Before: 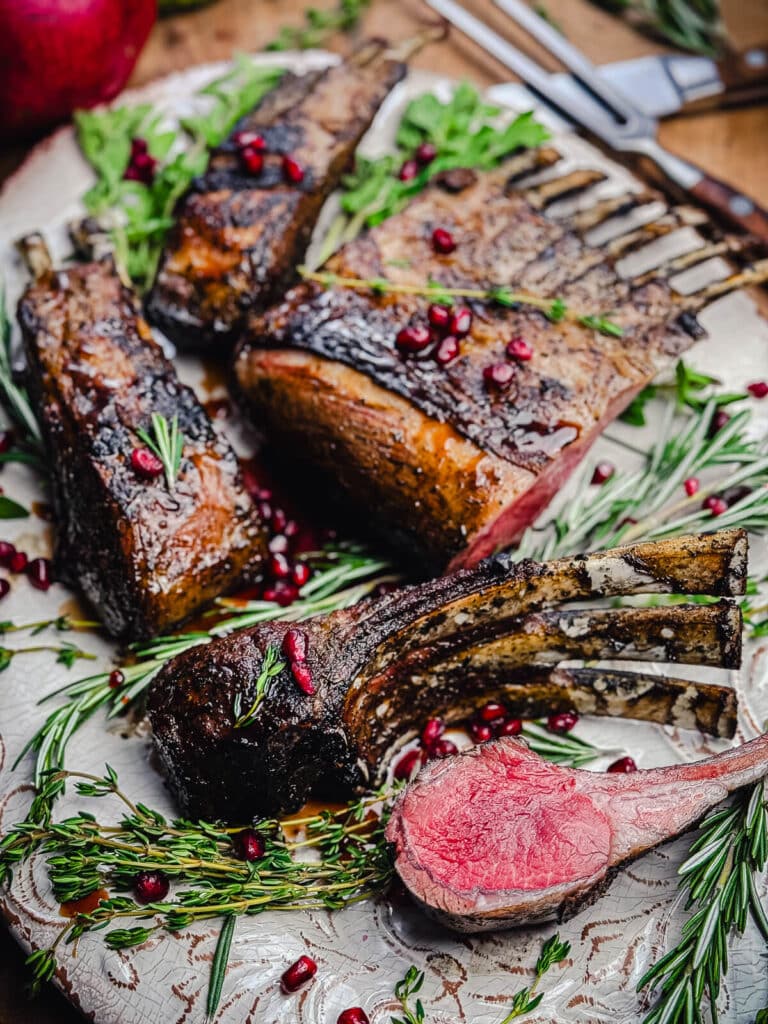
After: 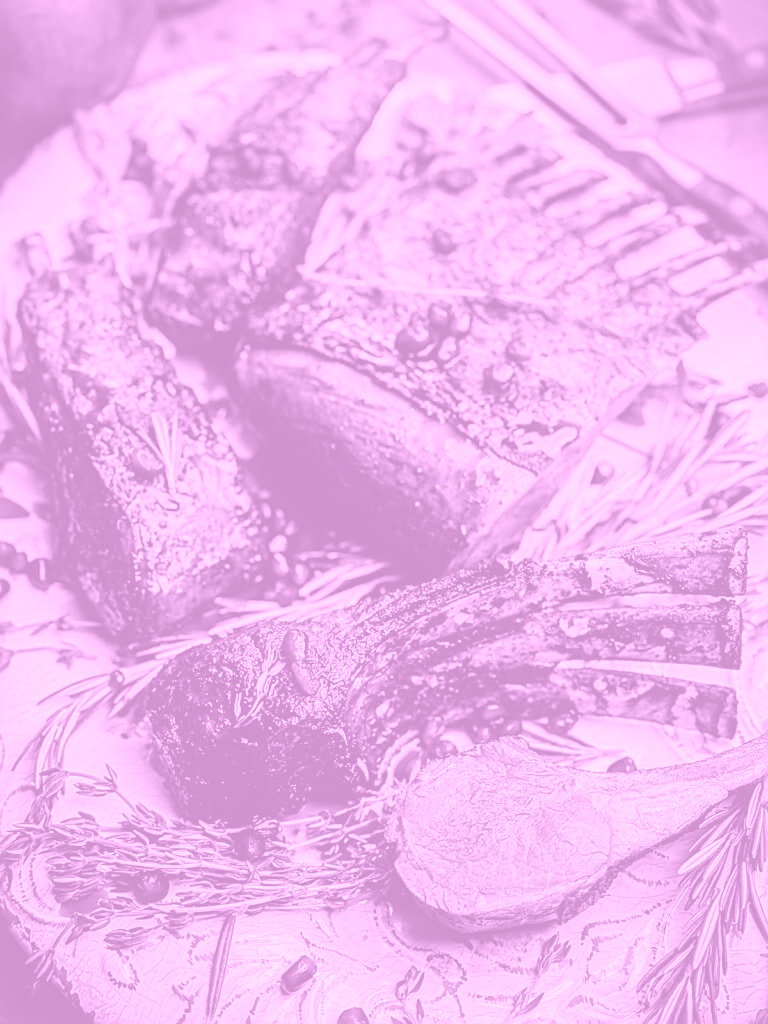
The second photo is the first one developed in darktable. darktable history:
rotate and perspective: crop left 0, crop top 0
sharpen: on, module defaults
colorize: hue 331.2°, saturation 75%, source mix 30.28%, lightness 70.52%, version 1
local contrast: mode bilateral grid, contrast 20, coarseness 50, detail 130%, midtone range 0.2
